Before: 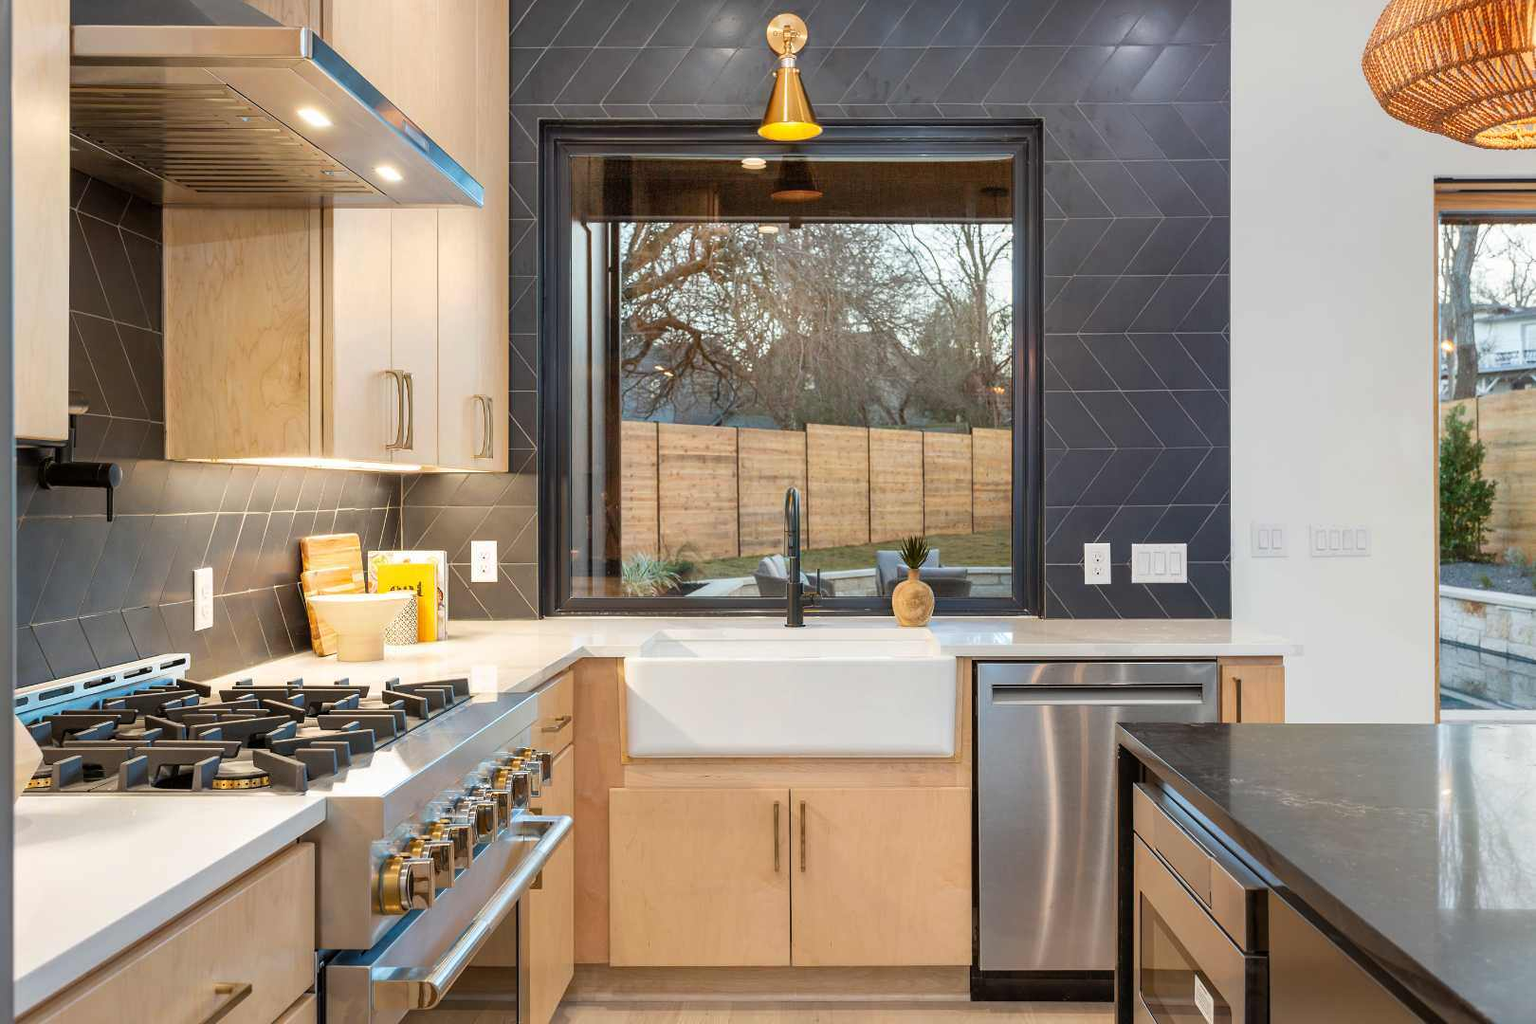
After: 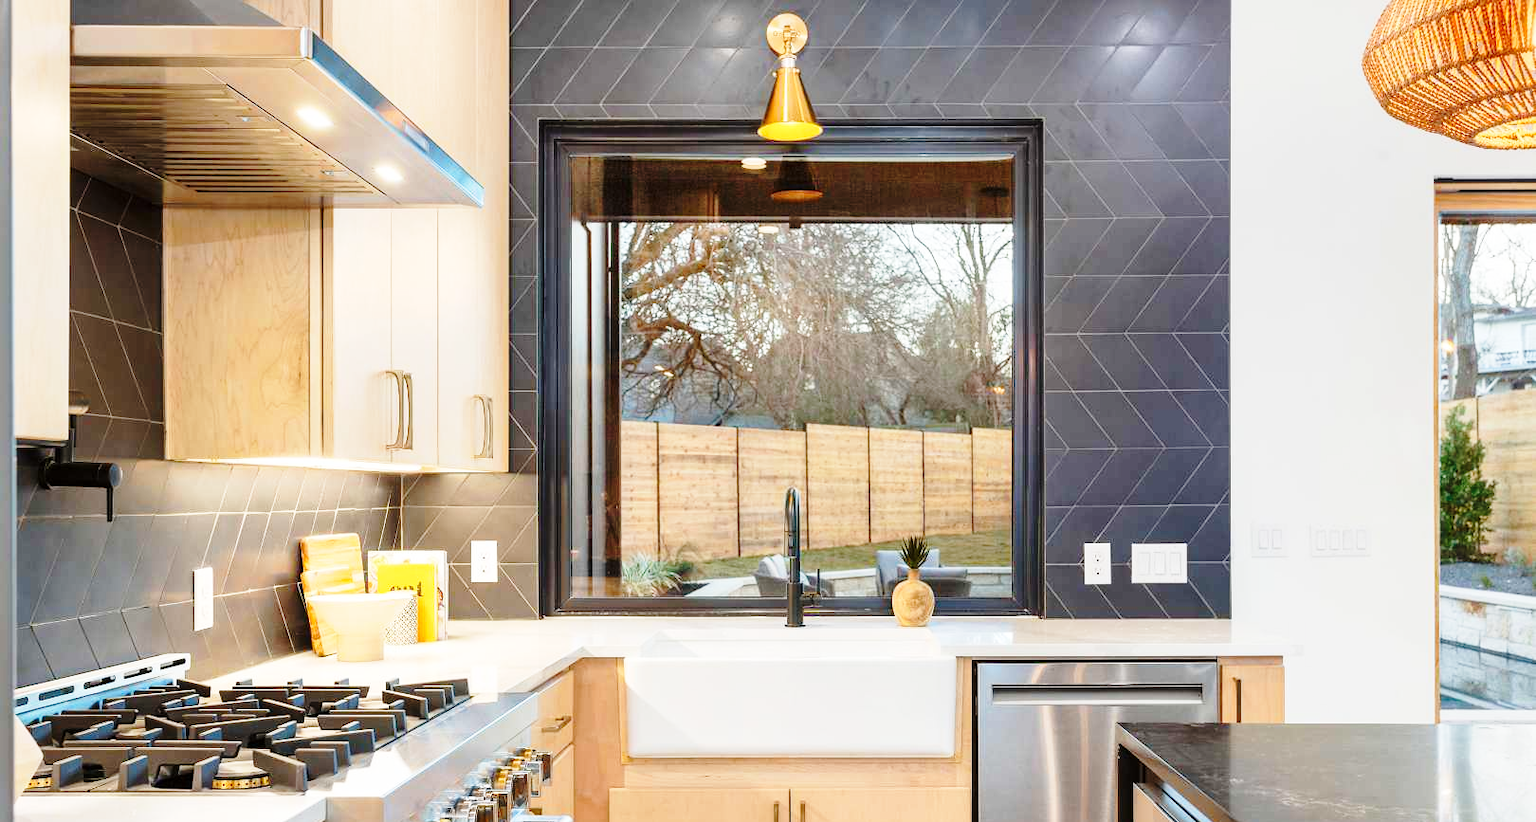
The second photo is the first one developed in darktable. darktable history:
base curve: curves: ch0 [(0, 0) (0.028, 0.03) (0.121, 0.232) (0.46, 0.748) (0.859, 0.968) (1, 1)], preserve colors none
crop: bottom 19.665%
